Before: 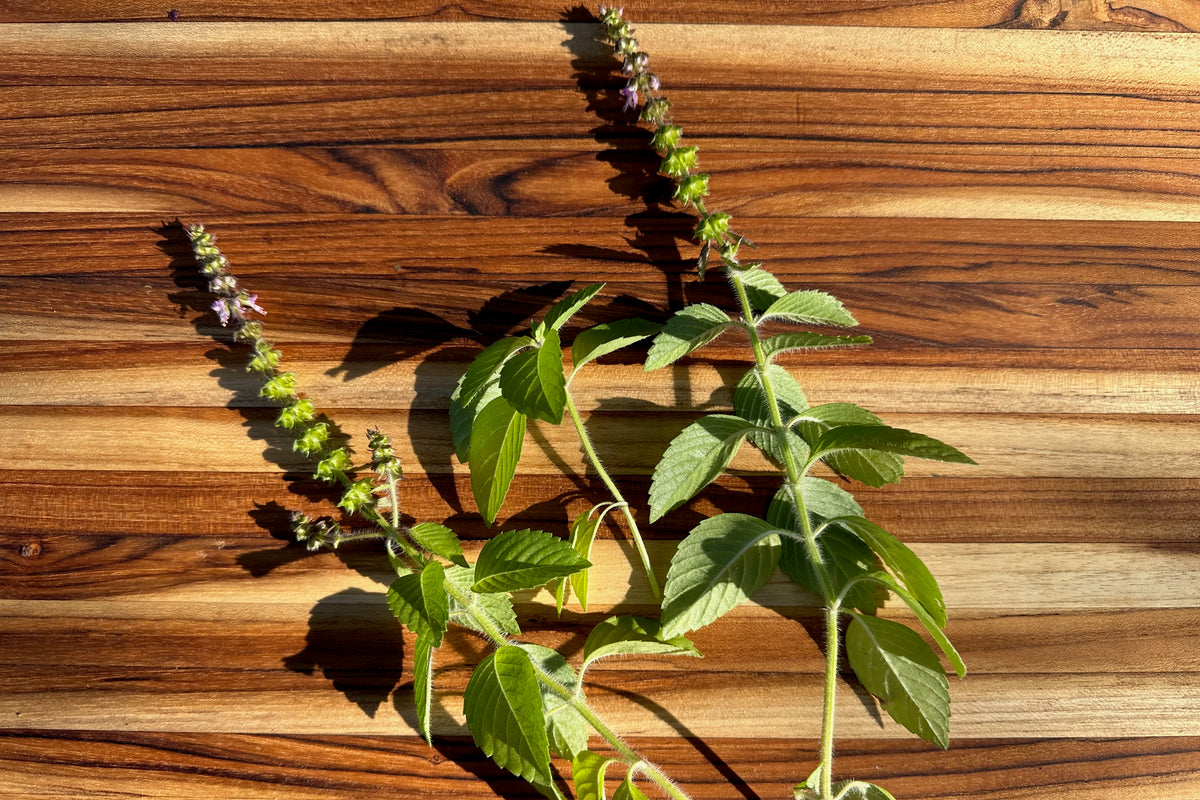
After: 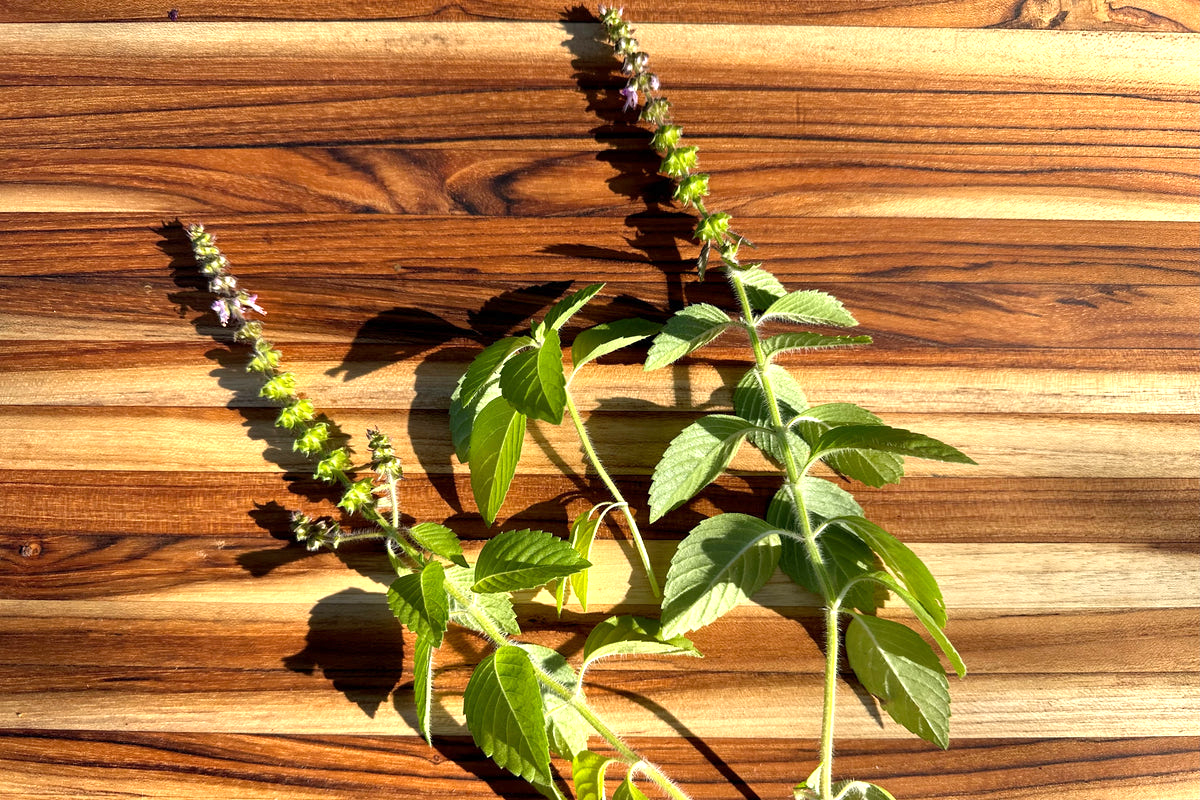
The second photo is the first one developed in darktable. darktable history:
exposure: exposure 0.611 EV, compensate highlight preservation false
